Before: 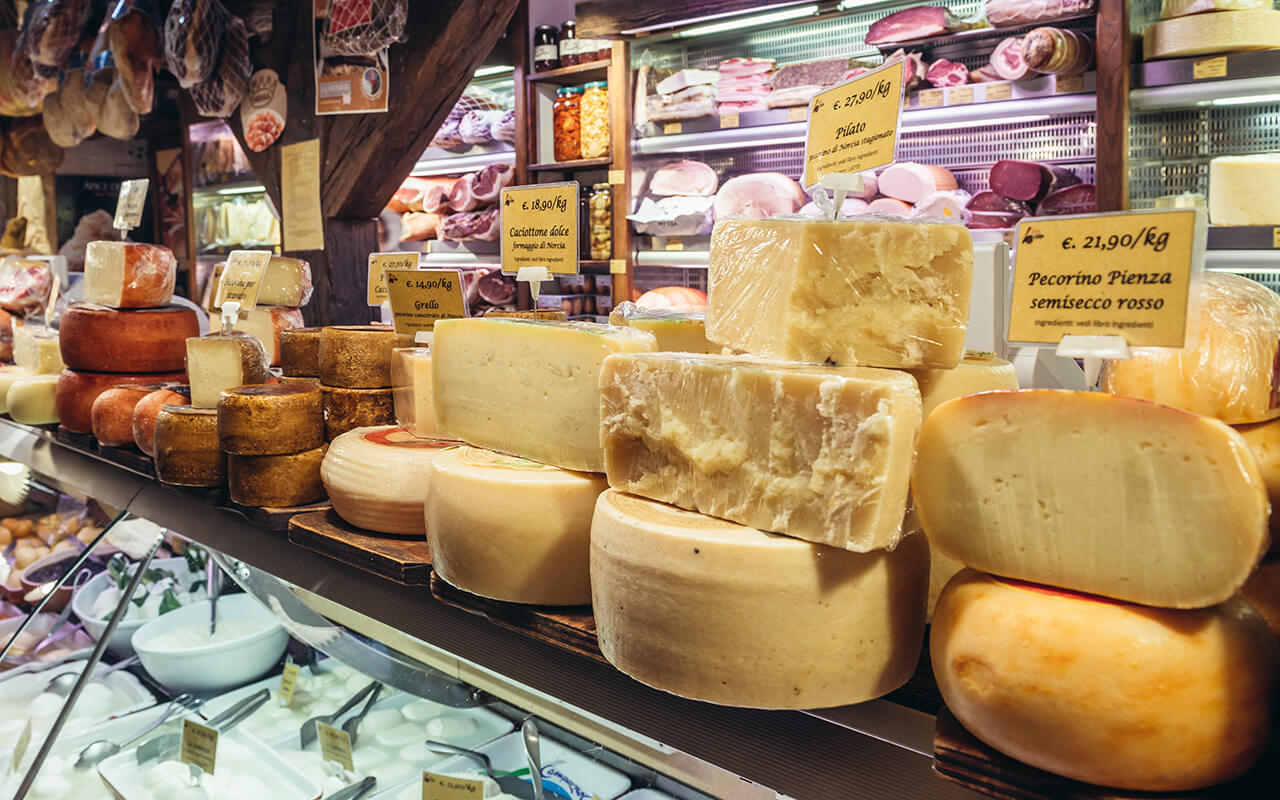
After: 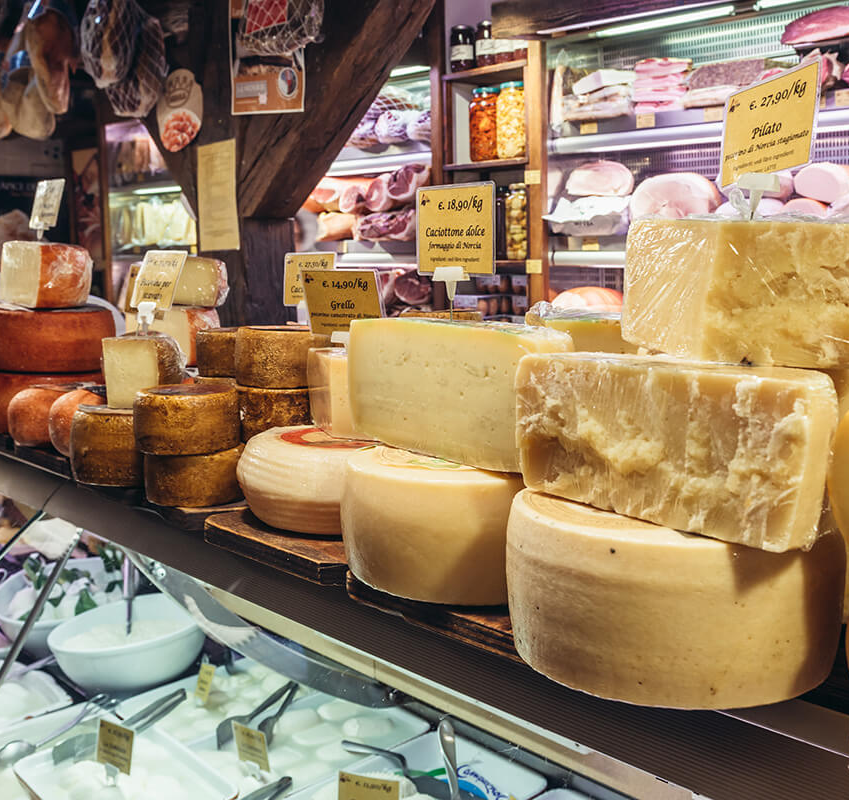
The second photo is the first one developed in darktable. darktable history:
crop and rotate: left 6.585%, right 27.036%
